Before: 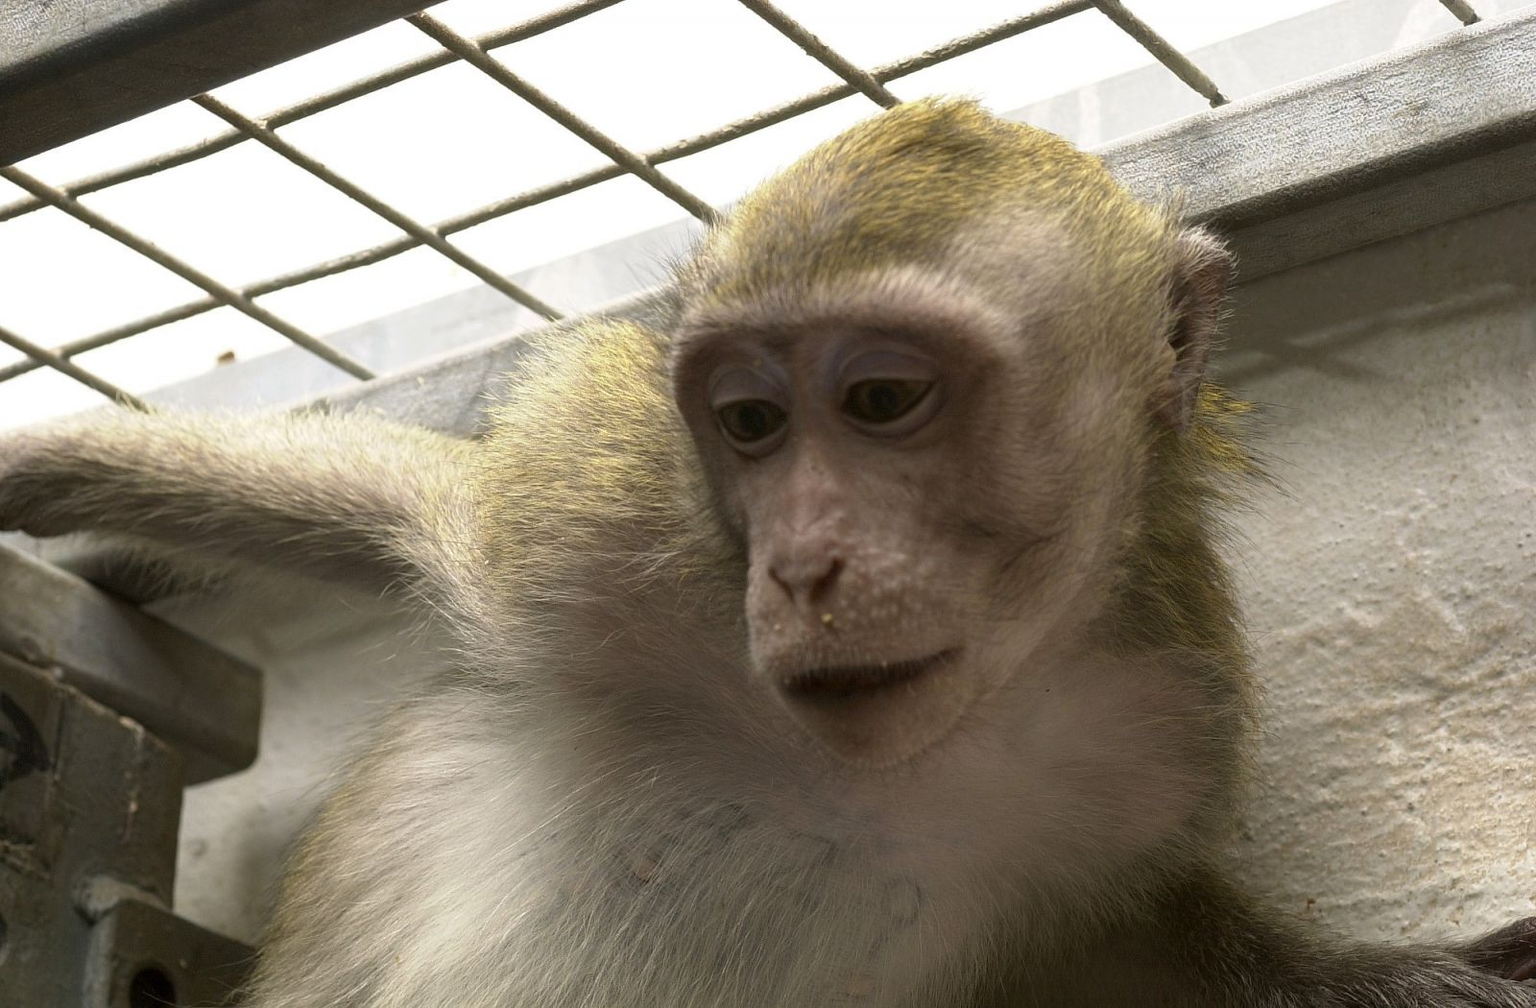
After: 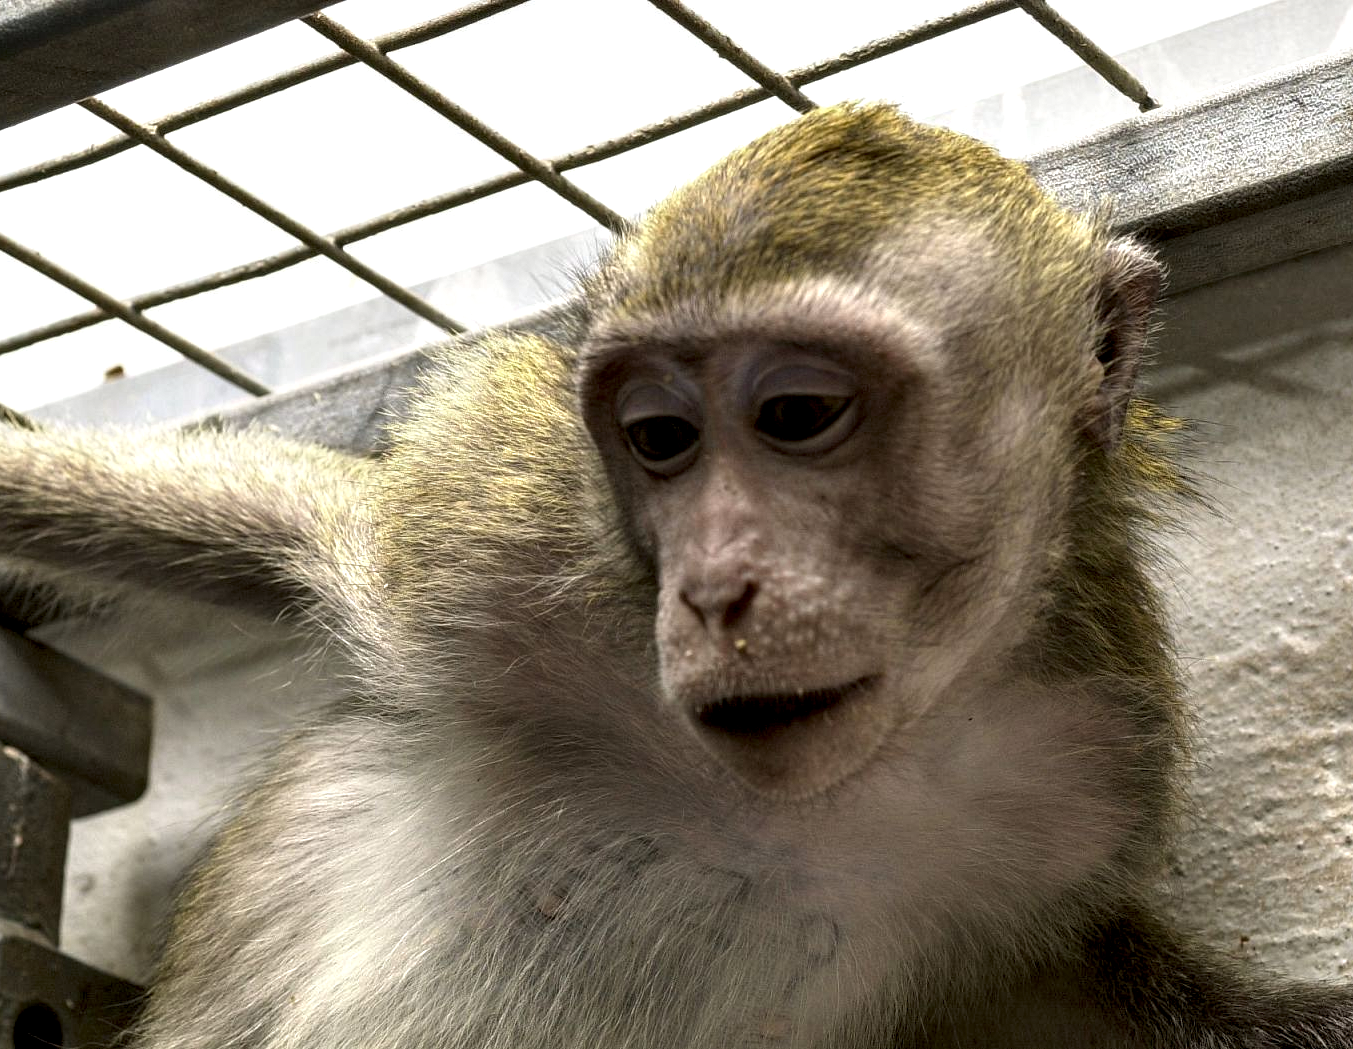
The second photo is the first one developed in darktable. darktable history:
contrast equalizer: y [[0.6 ×6], [0.55 ×6], [0 ×6], [0 ×6], [0 ×6]]
crop: left 7.58%, right 7.856%
local contrast: detail 130%
